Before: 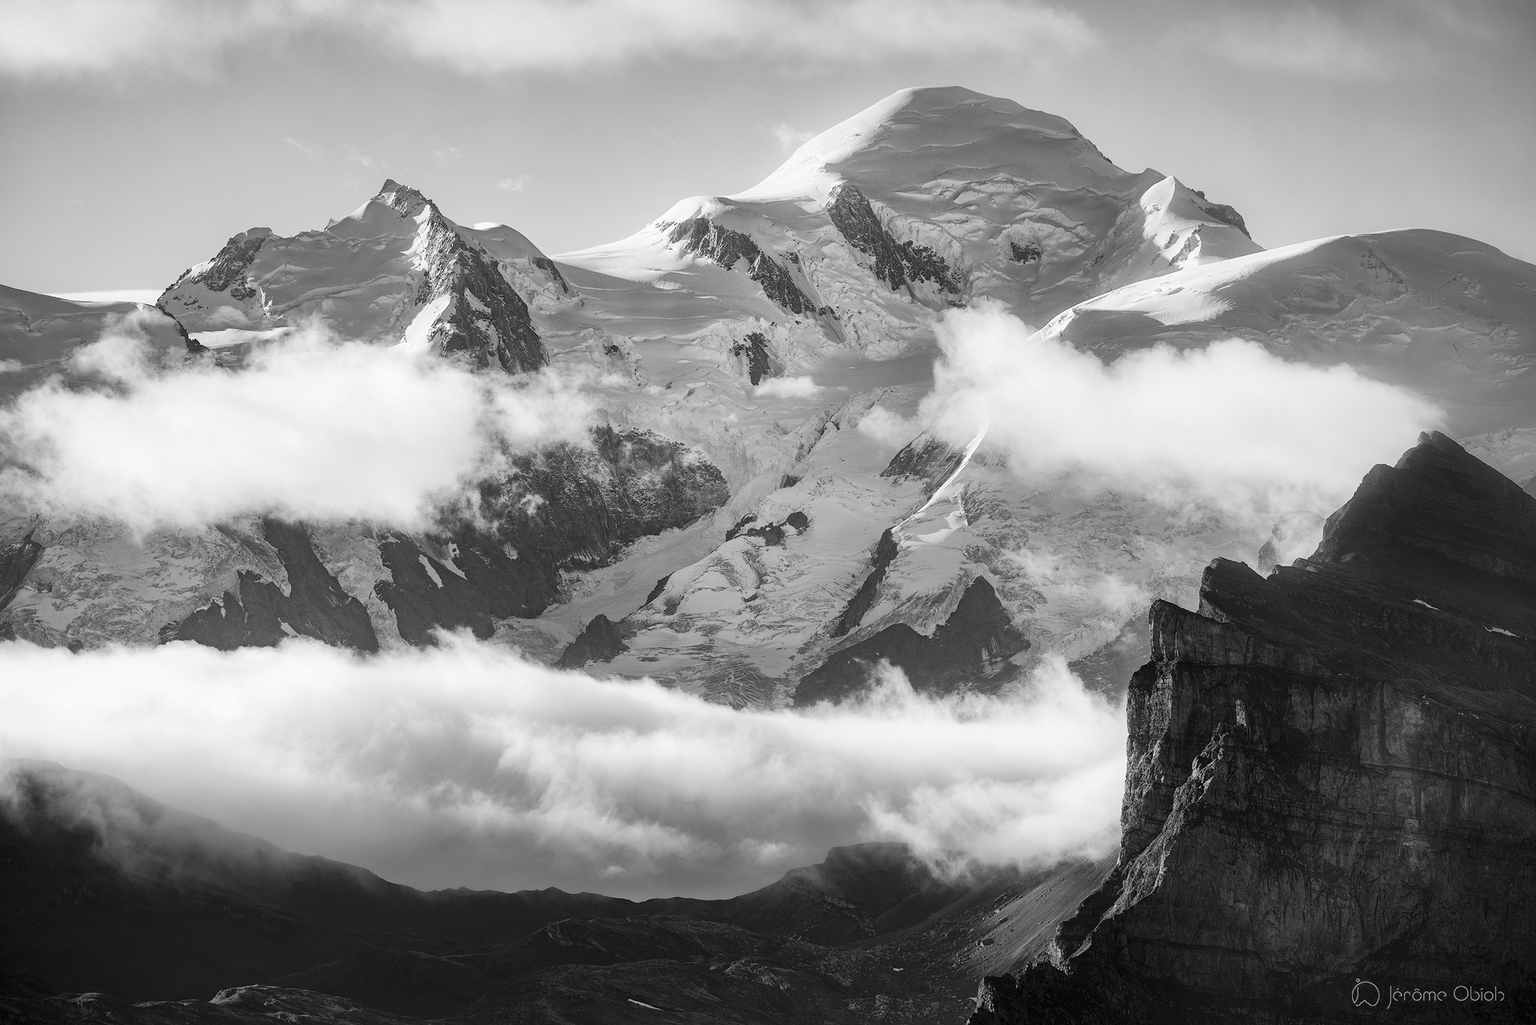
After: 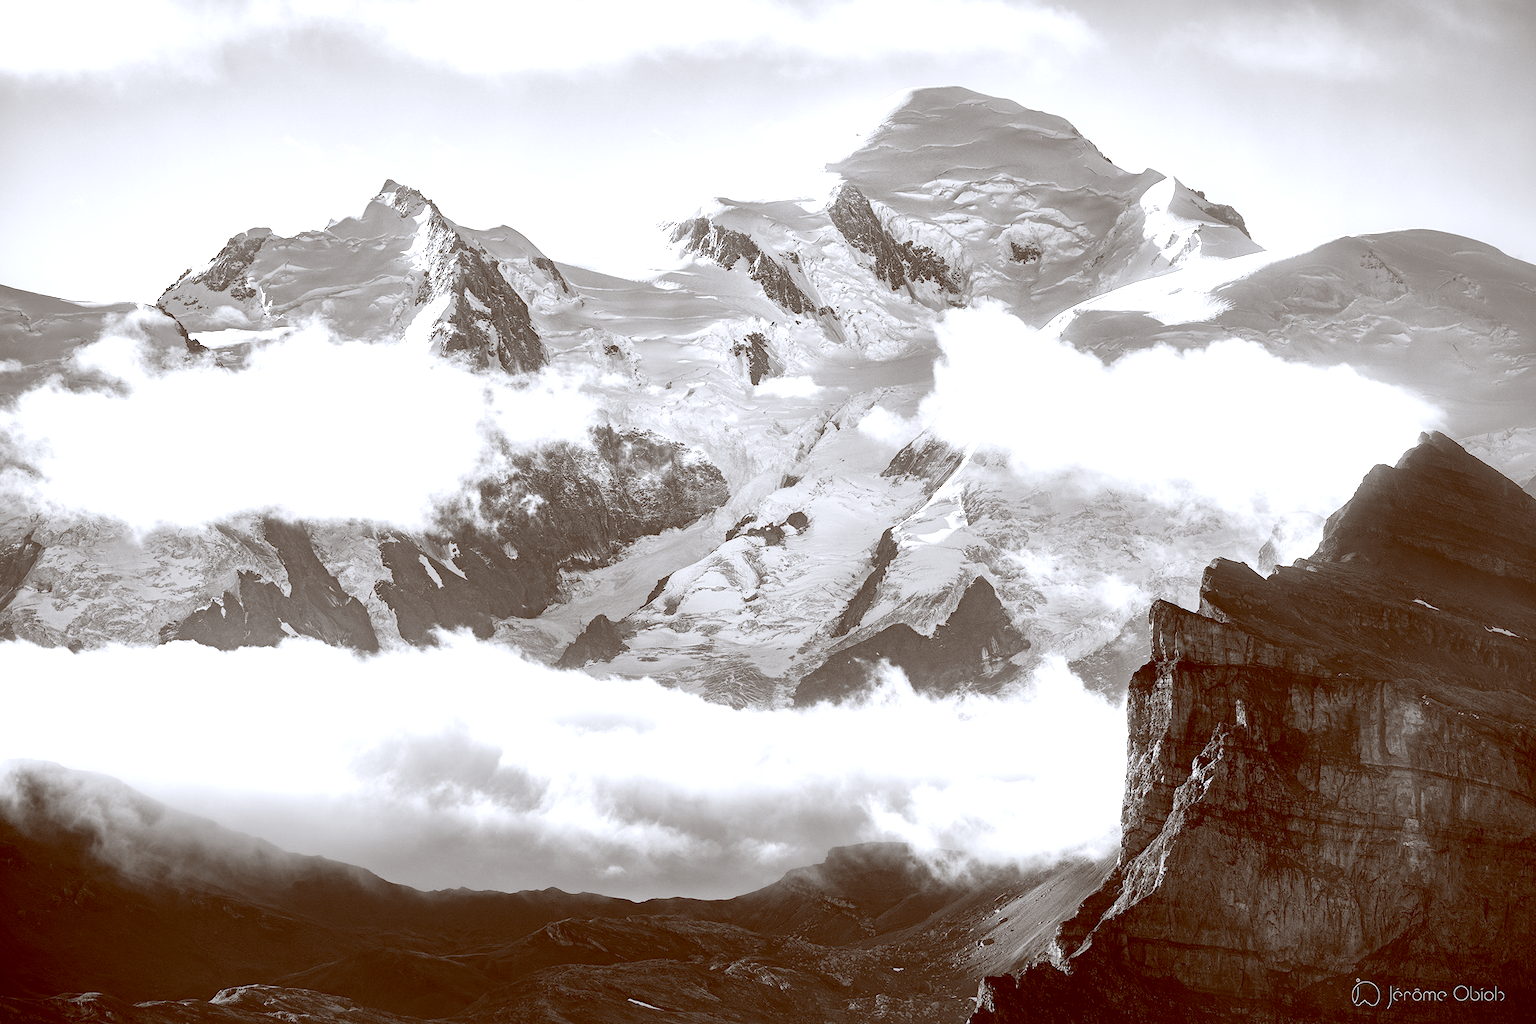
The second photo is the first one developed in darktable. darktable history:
exposure: black level correction 0, exposure 0.9 EV, compensate highlight preservation false
color balance: lift [1, 1.011, 0.999, 0.989], gamma [1.109, 1.045, 1.039, 0.955], gain [0.917, 0.936, 0.952, 1.064], contrast 2.32%, contrast fulcrum 19%, output saturation 101%
